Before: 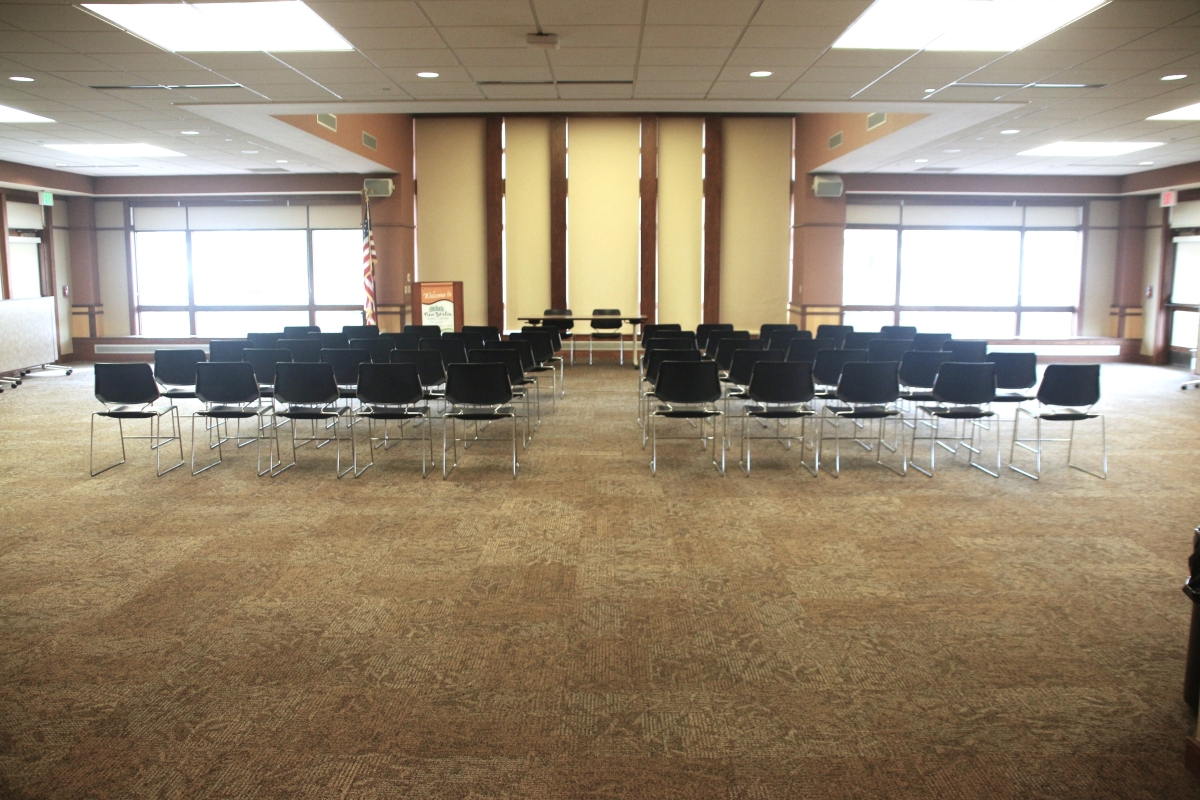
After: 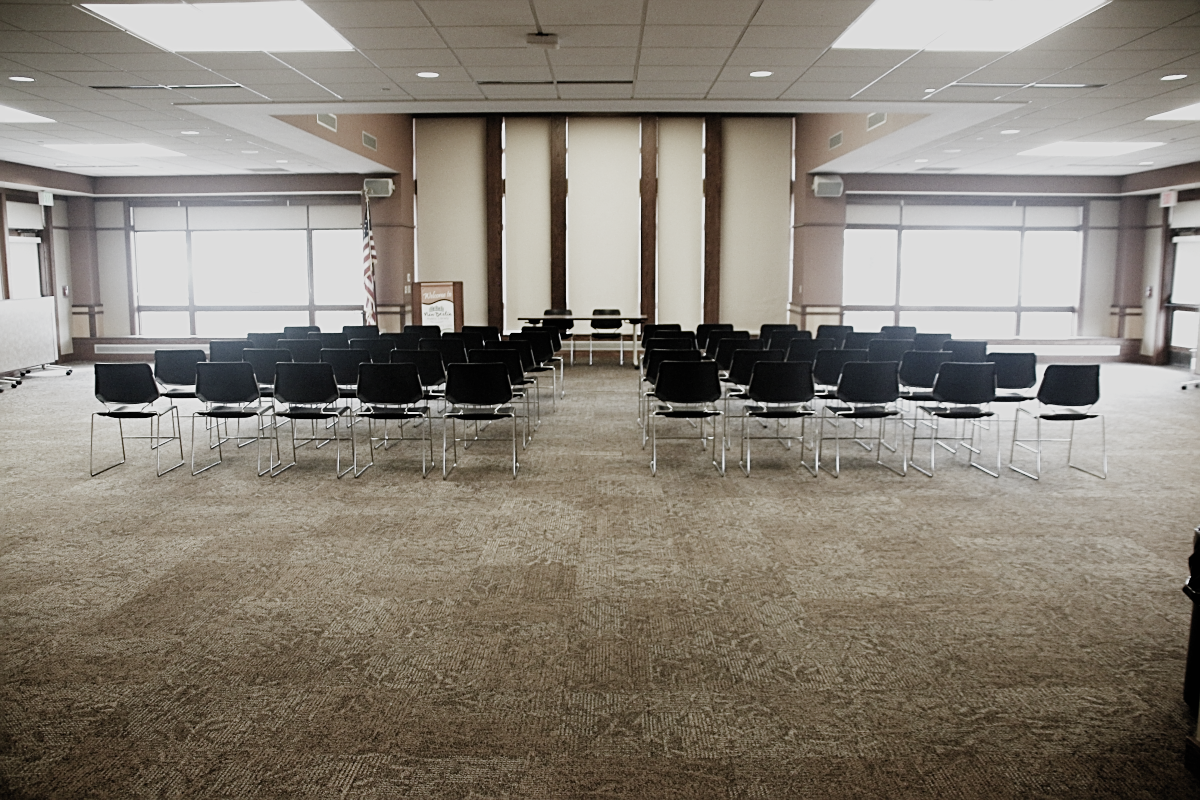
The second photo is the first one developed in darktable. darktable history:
filmic rgb: black relative exposure -5.04 EV, white relative exposure 3.49 EV, hardness 3.17, contrast 1.186, highlights saturation mix -29.92%, preserve chrominance no, color science v5 (2021), contrast in shadows safe, contrast in highlights safe
sharpen: on, module defaults
color balance rgb: highlights gain › chroma 0.131%, highlights gain › hue 330.47°, perceptual saturation grading › global saturation 0.858%, perceptual saturation grading › highlights -18.349%, perceptual saturation grading › mid-tones 6.717%, perceptual saturation grading › shadows 27.54%
